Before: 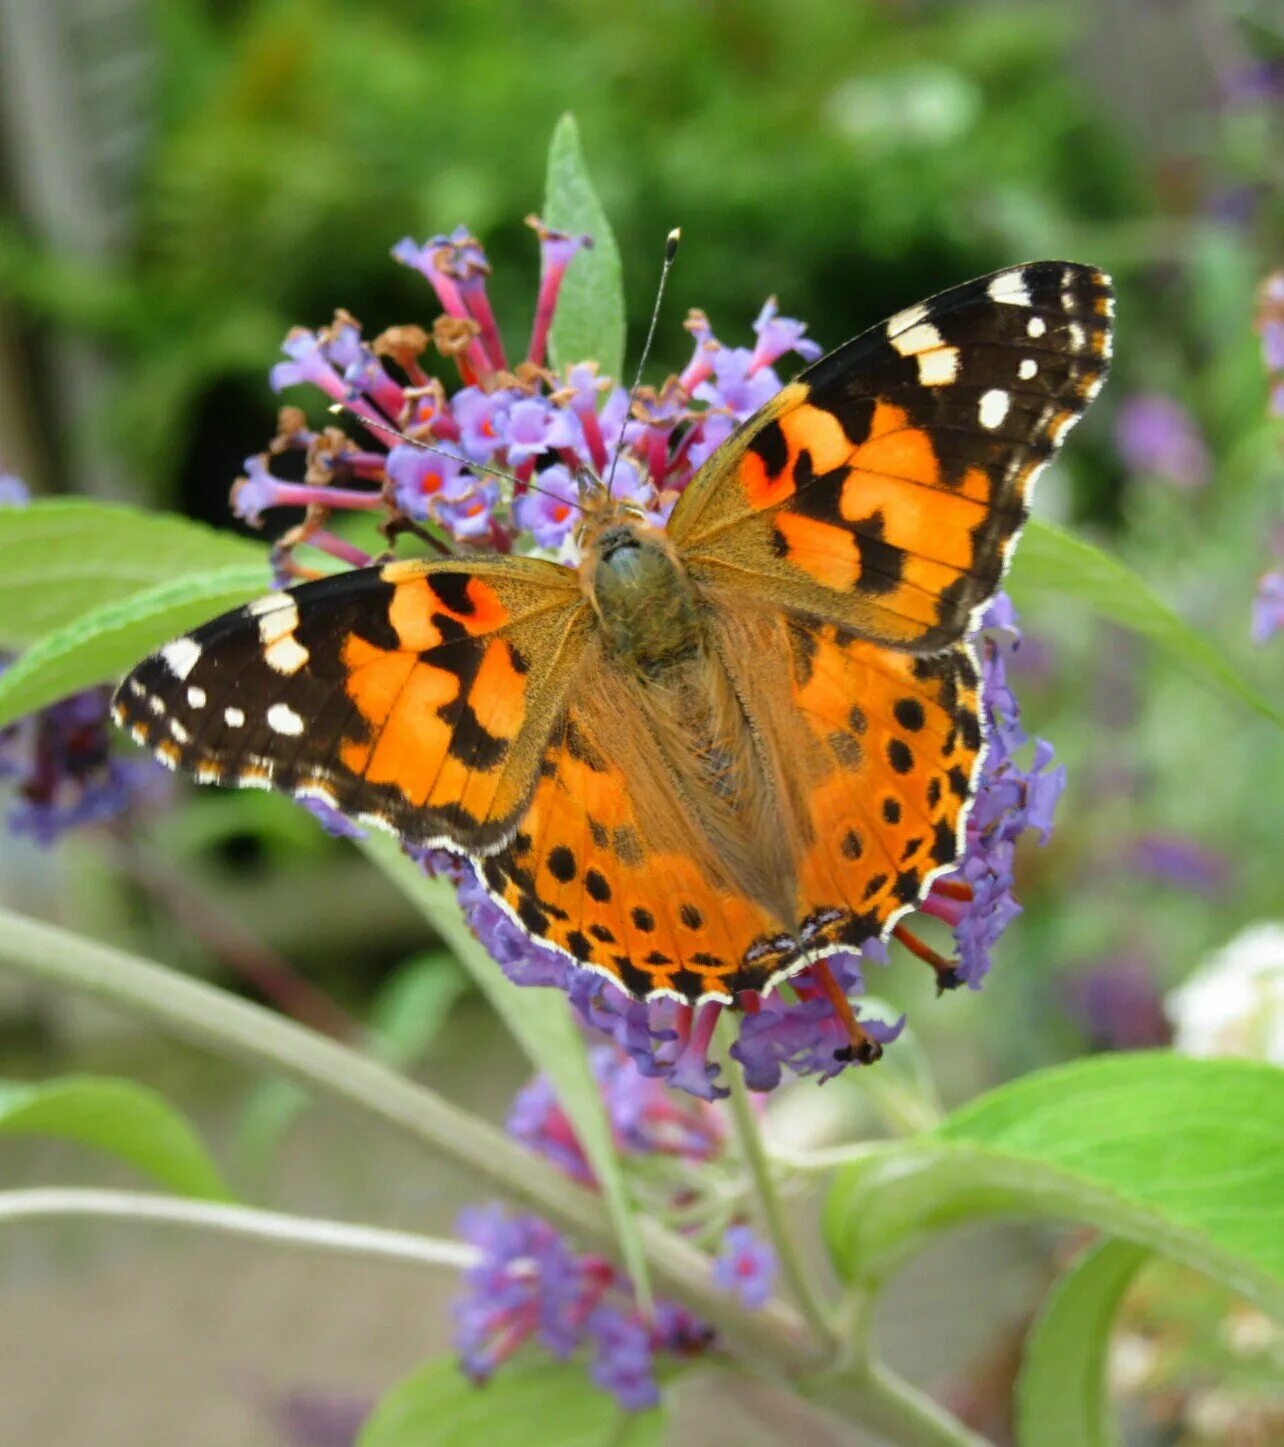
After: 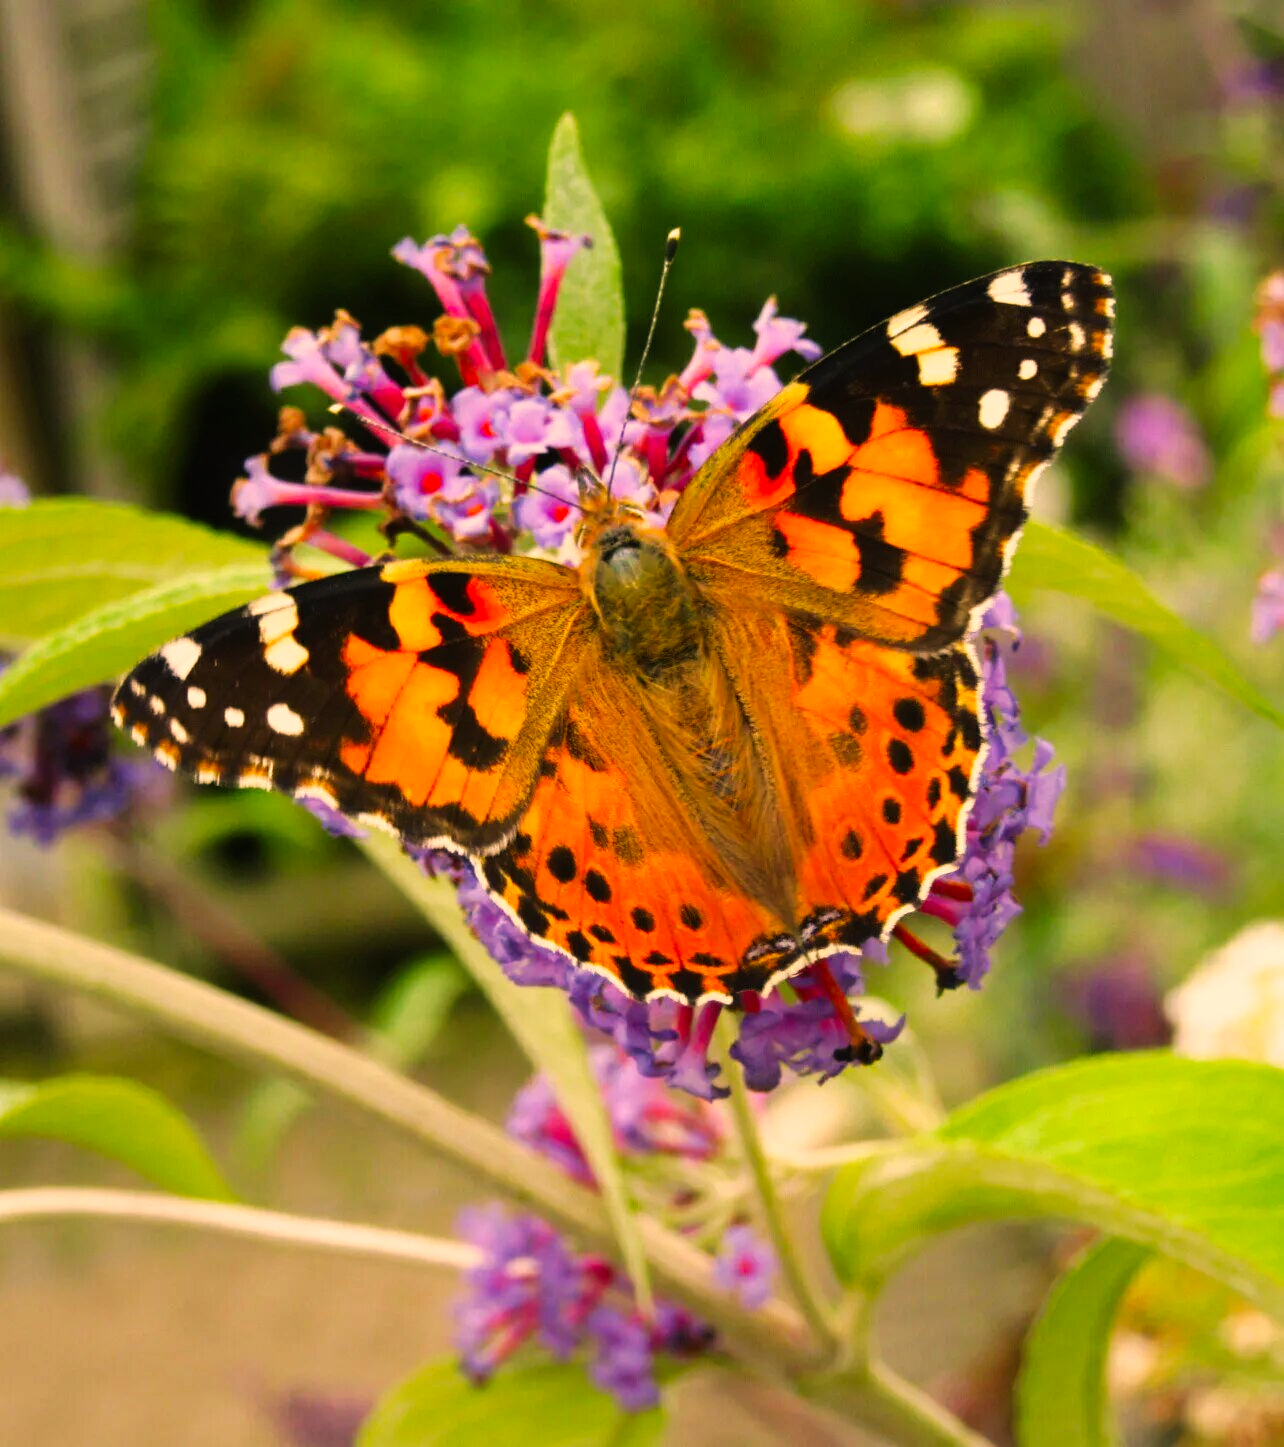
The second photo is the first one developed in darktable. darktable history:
white balance: red 1.045, blue 0.932
tone curve: curves: ch0 [(0, 0) (0.003, 0.009) (0.011, 0.013) (0.025, 0.019) (0.044, 0.029) (0.069, 0.04) (0.1, 0.053) (0.136, 0.08) (0.177, 0.114) (0.224, 0.151) (0.277, 0.207) (0.335, 0.267) (0.399, 0.35) (0.468, 0.442) (0.543, 0.545) (0.623, 0.656) (0.709, 0.752) (0.801, 0.843) (0.898, 0.932) (1, 1)], preserve colors none
color correction: highlights a* 17.88, highlights b* 18.79
